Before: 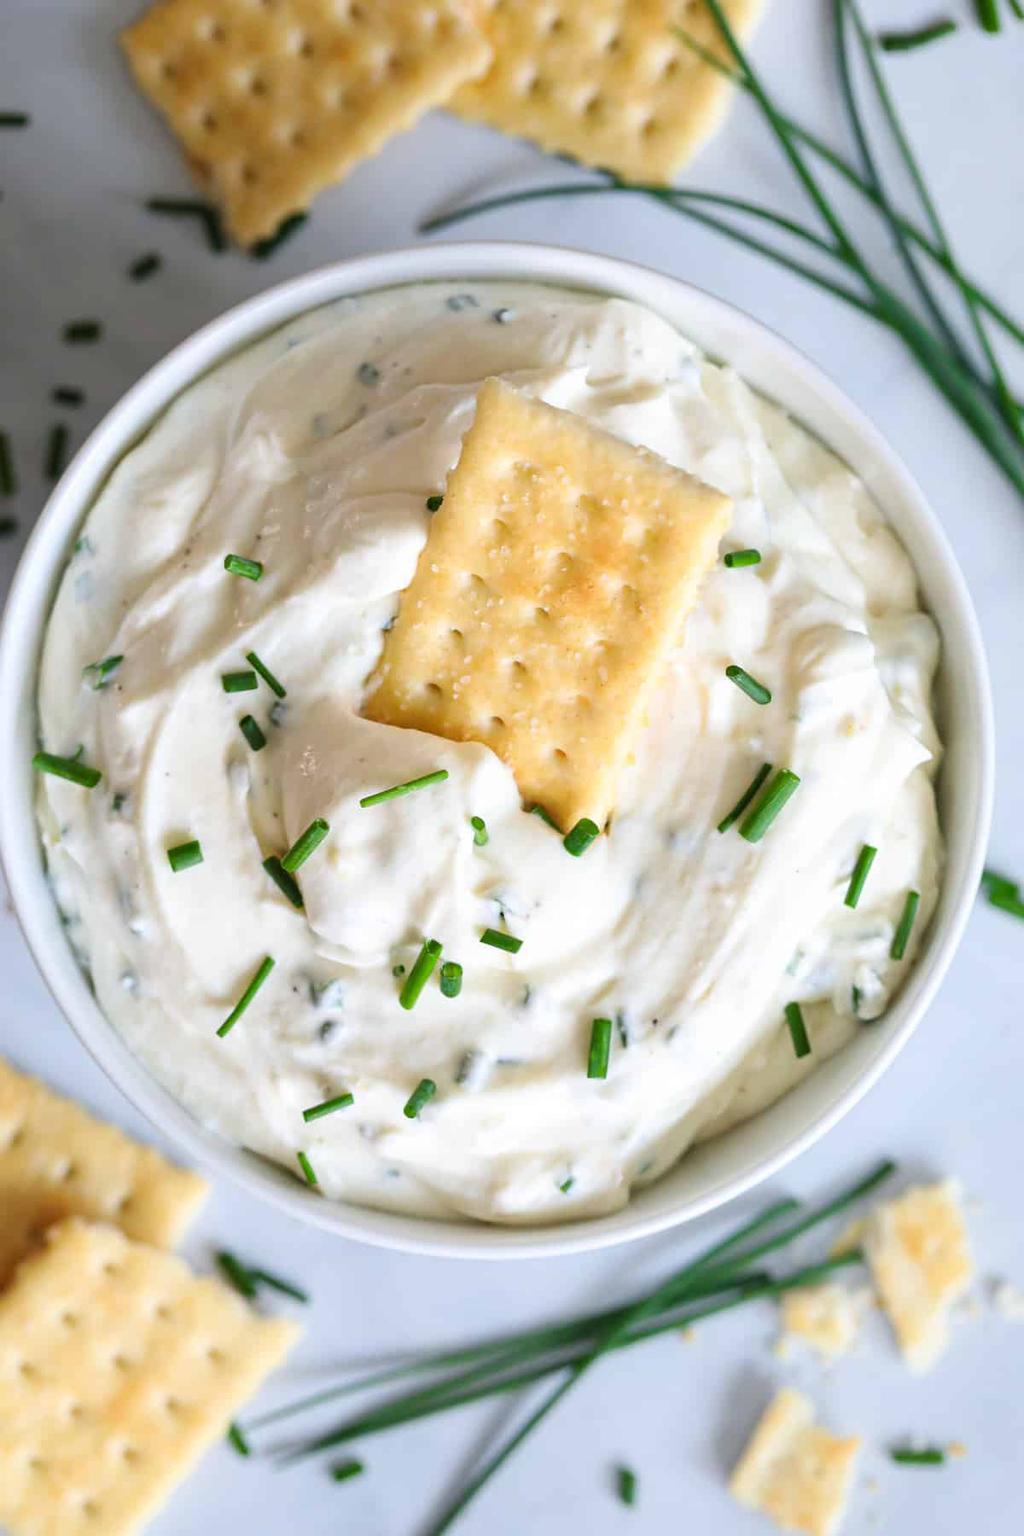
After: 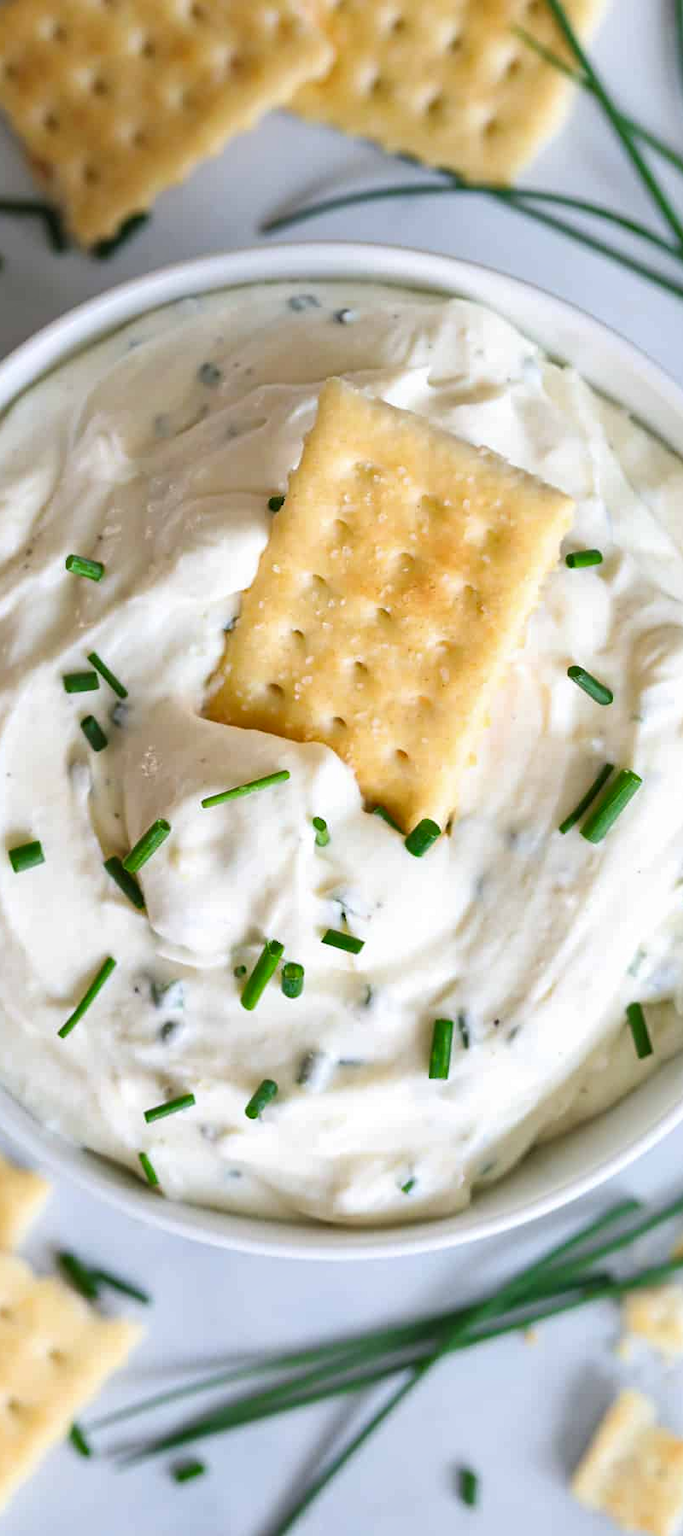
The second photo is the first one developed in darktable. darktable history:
crop and rotate: left 15.546%, right 17.787%
shadows and highlights: shadows 29.61, highlights -30.47, low approximation 0.01, soften with gaussian
